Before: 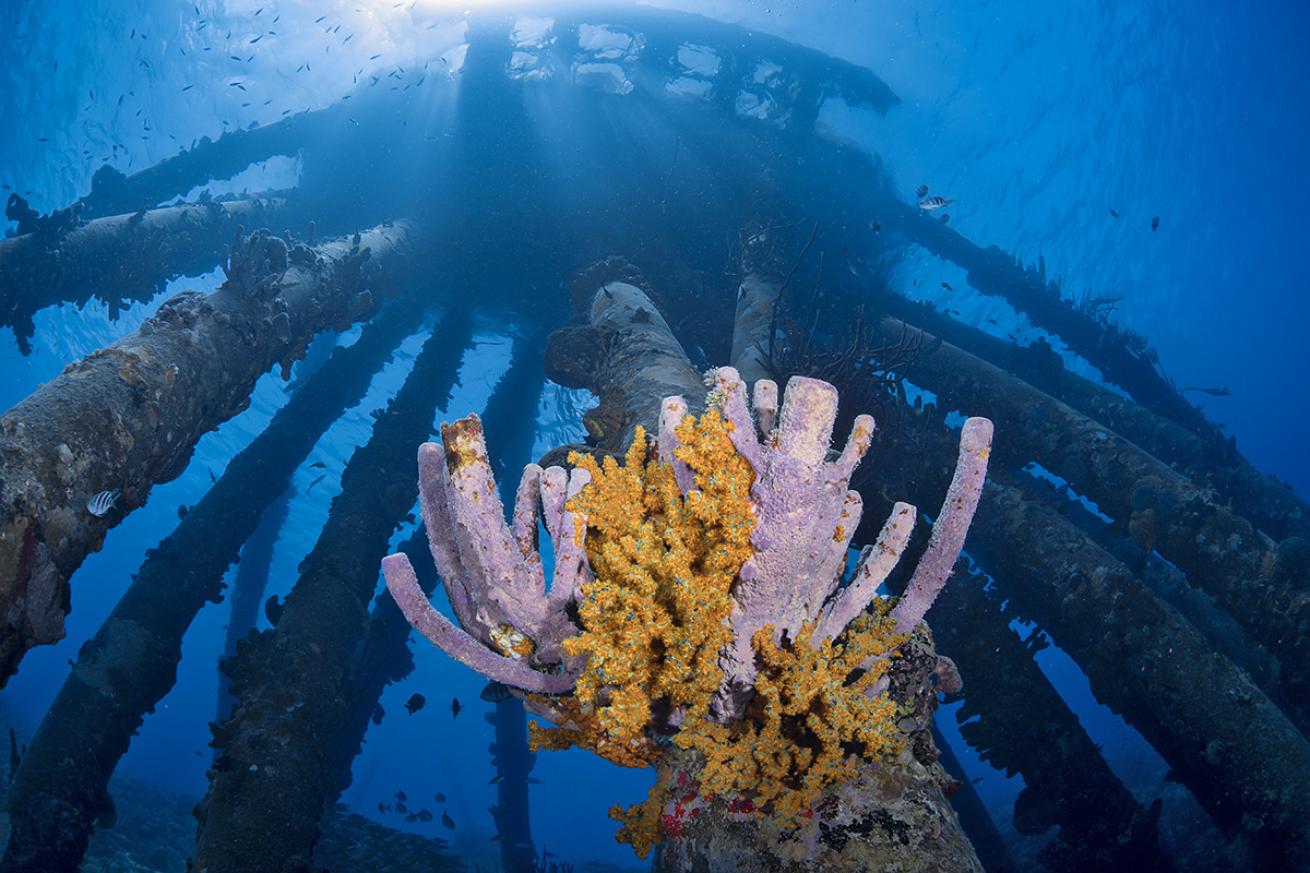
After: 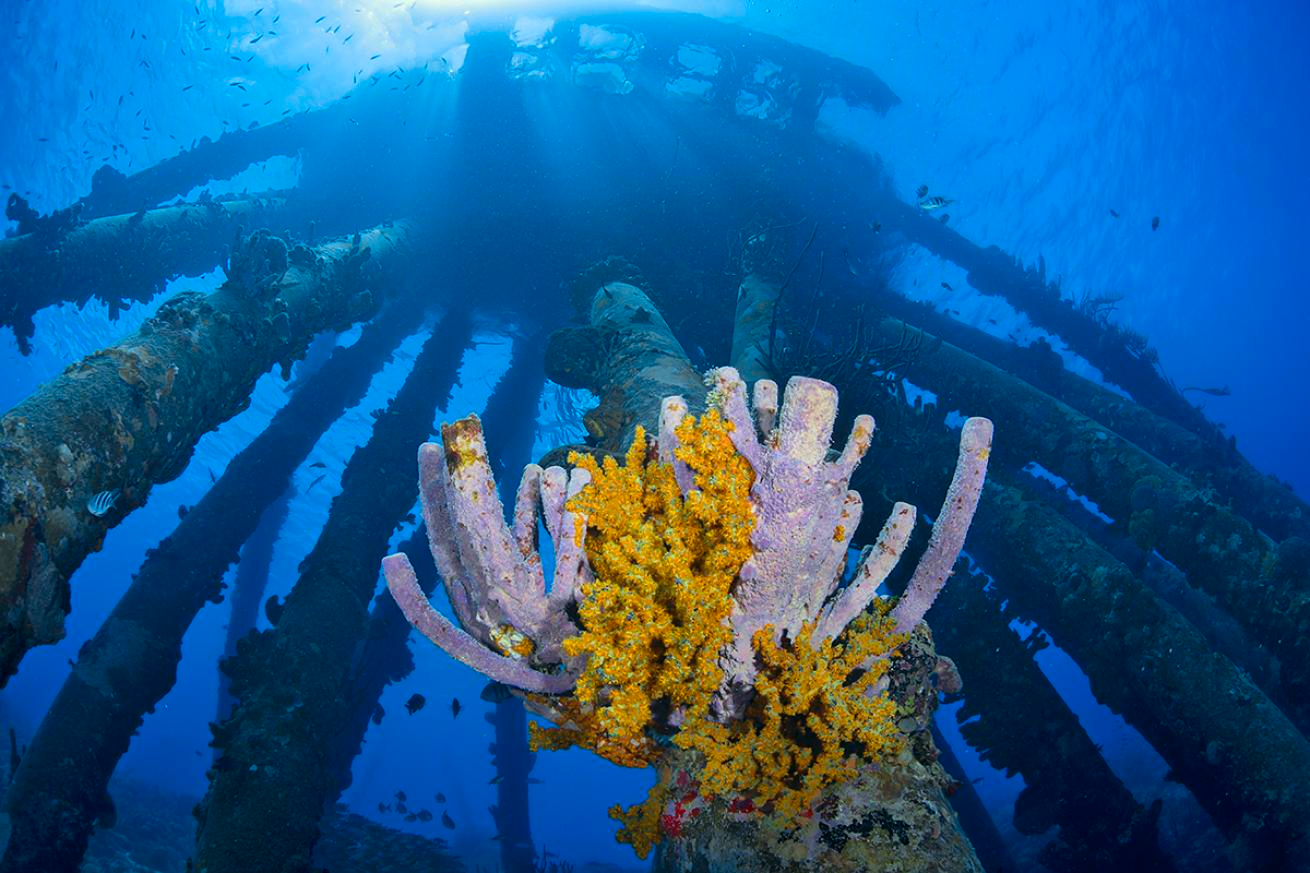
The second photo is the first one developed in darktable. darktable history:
color correction: highlights a* -7.53, highlights b* 1.5, shadows a* -3.06, saturation 1.41
